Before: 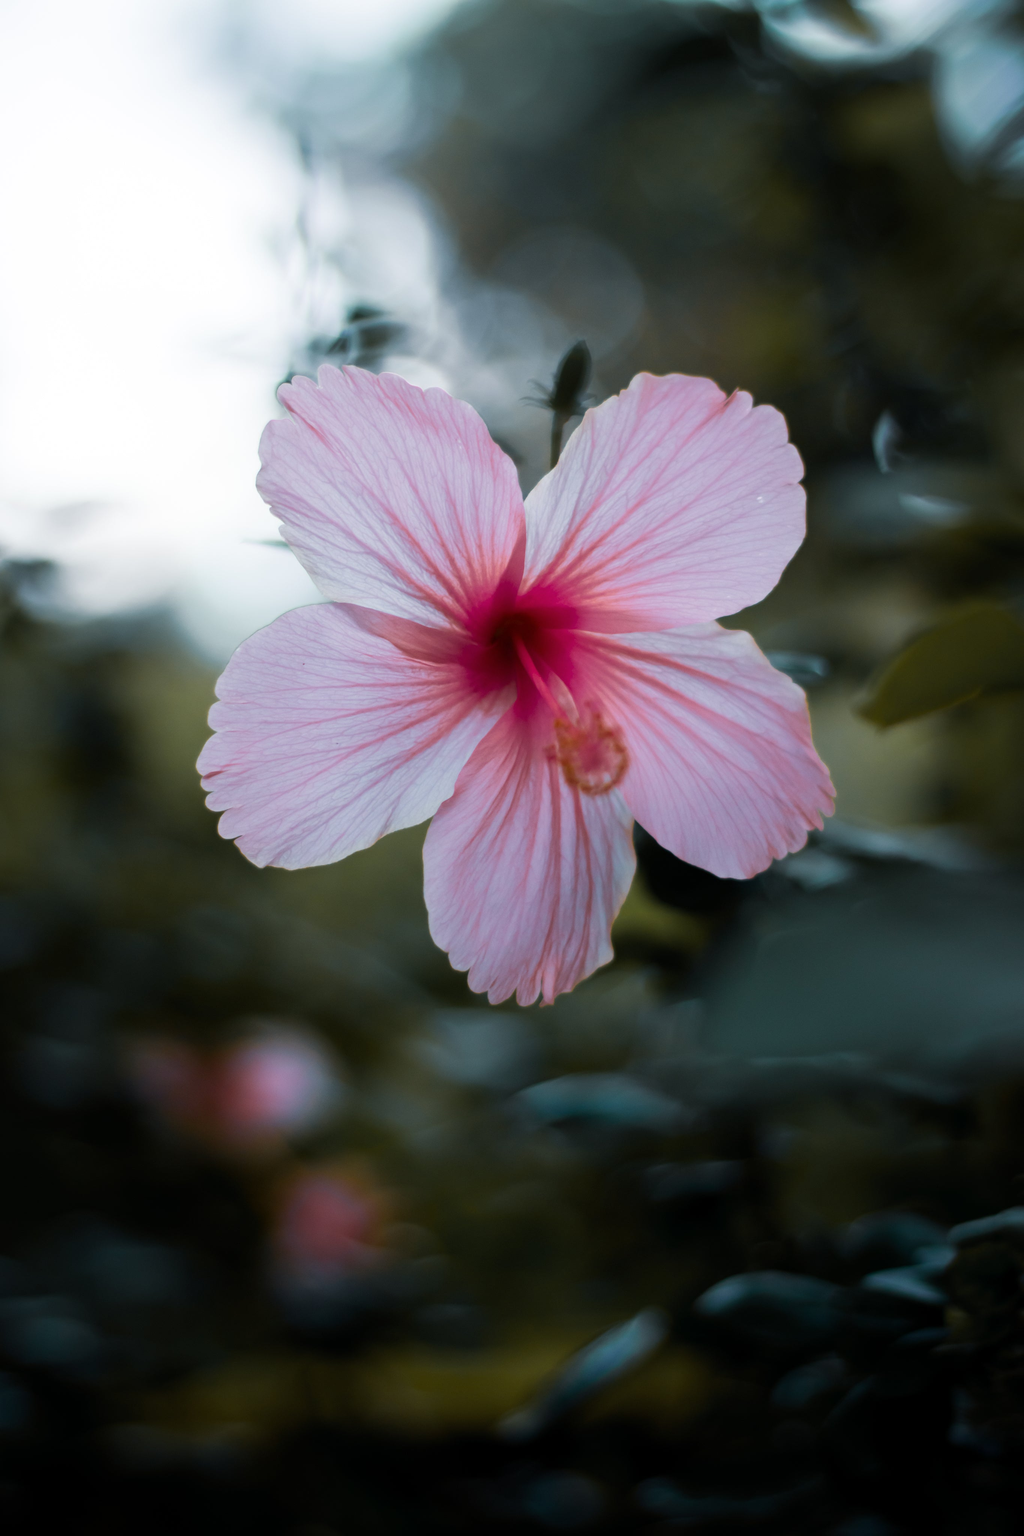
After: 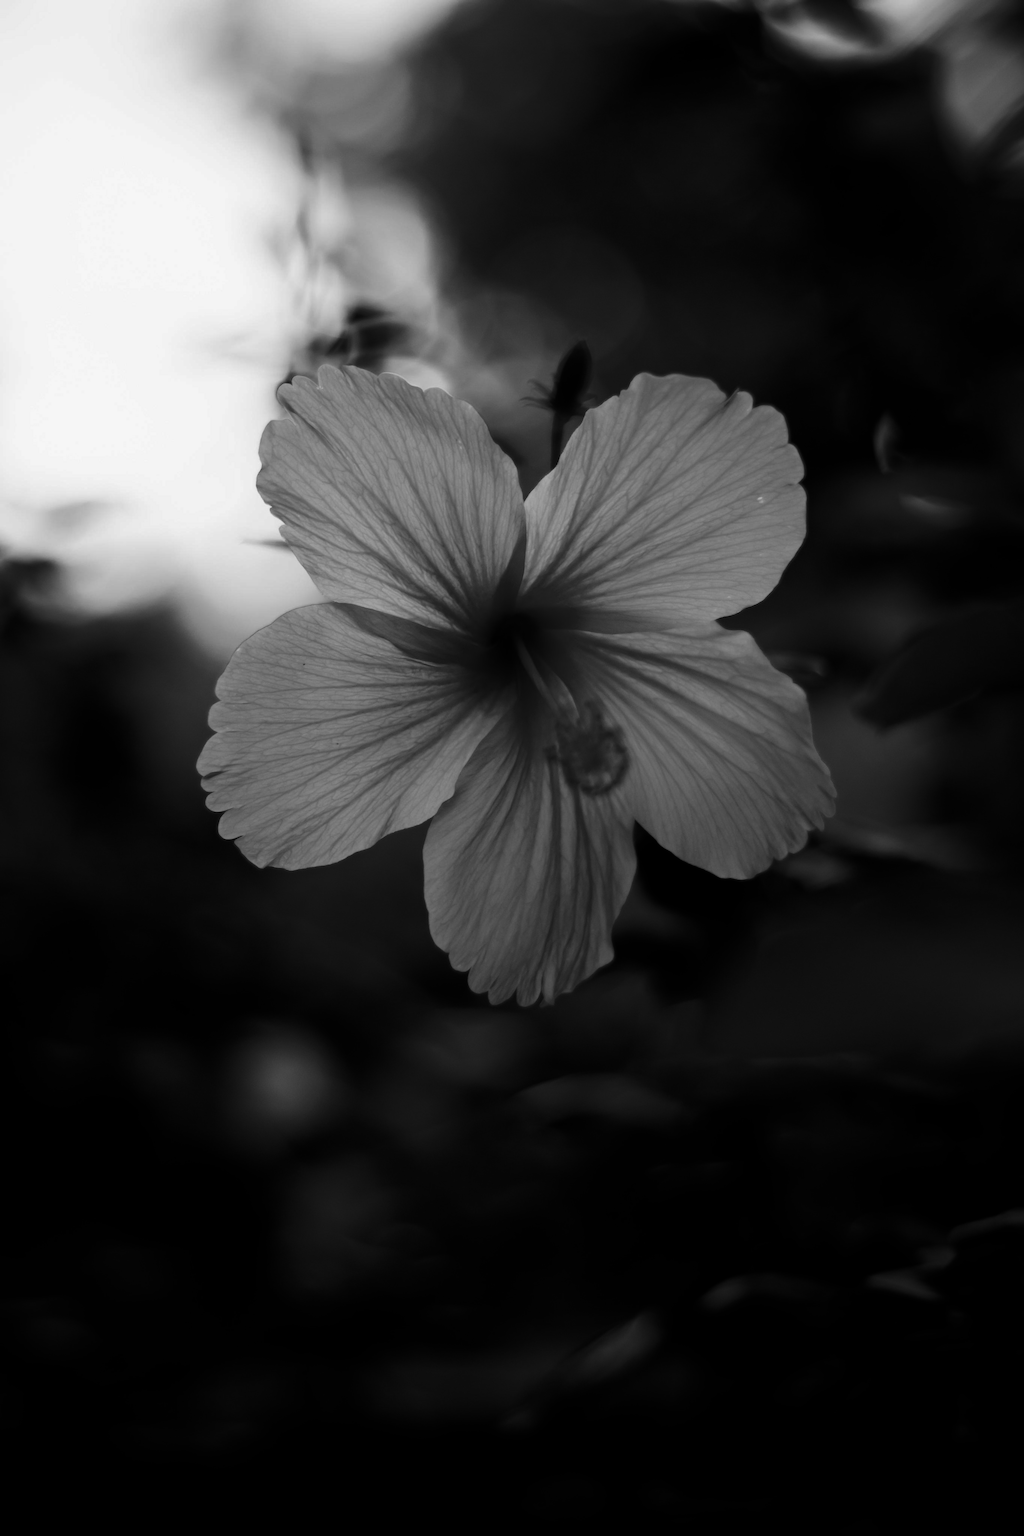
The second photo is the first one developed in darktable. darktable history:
contrast brightness saturation: contrast -0.03, brightness -0.59, saturation -1
base curve: preserve colors none
